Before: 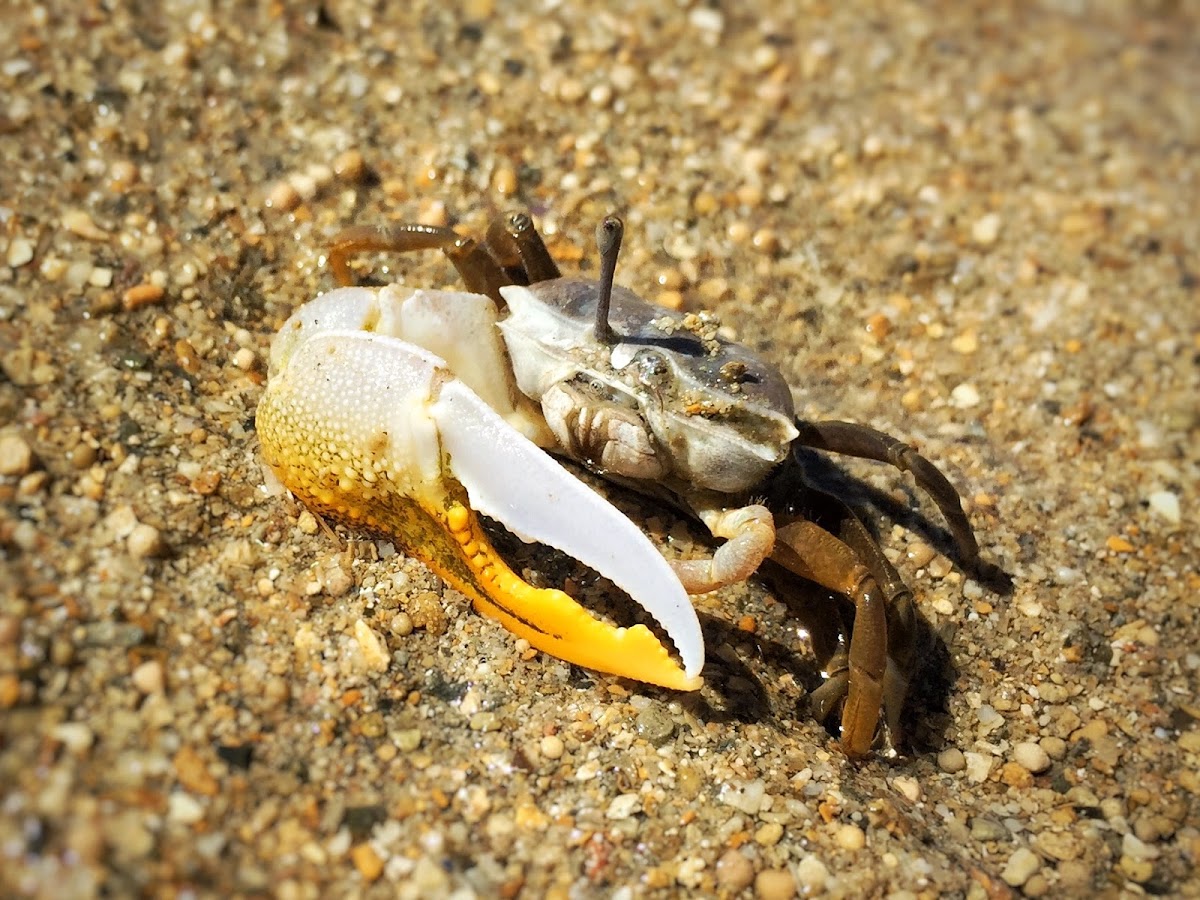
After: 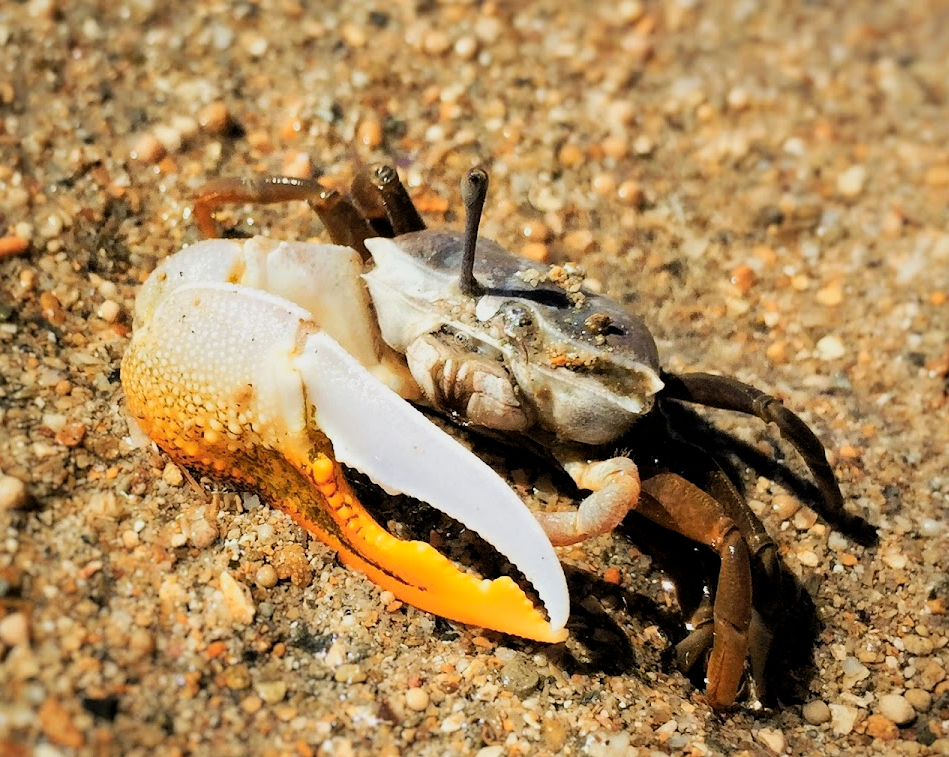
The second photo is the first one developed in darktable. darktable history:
filmic rgb: black relative exposure -11.89 EV, white relative exposure 5.41 EV, hardness 4.49, latitude 49.97%, contrast 1.144, iterations of high-quality reconstruction 0
crop: left 11.301%, top 5.378%, right 9.593%, bottom 10.447%
color zones: curves: ch1 [(0.239, 0.552) (0.75, 0.5)]; ch2 [(0.25, 0.462) (0.749, 0.457)]
